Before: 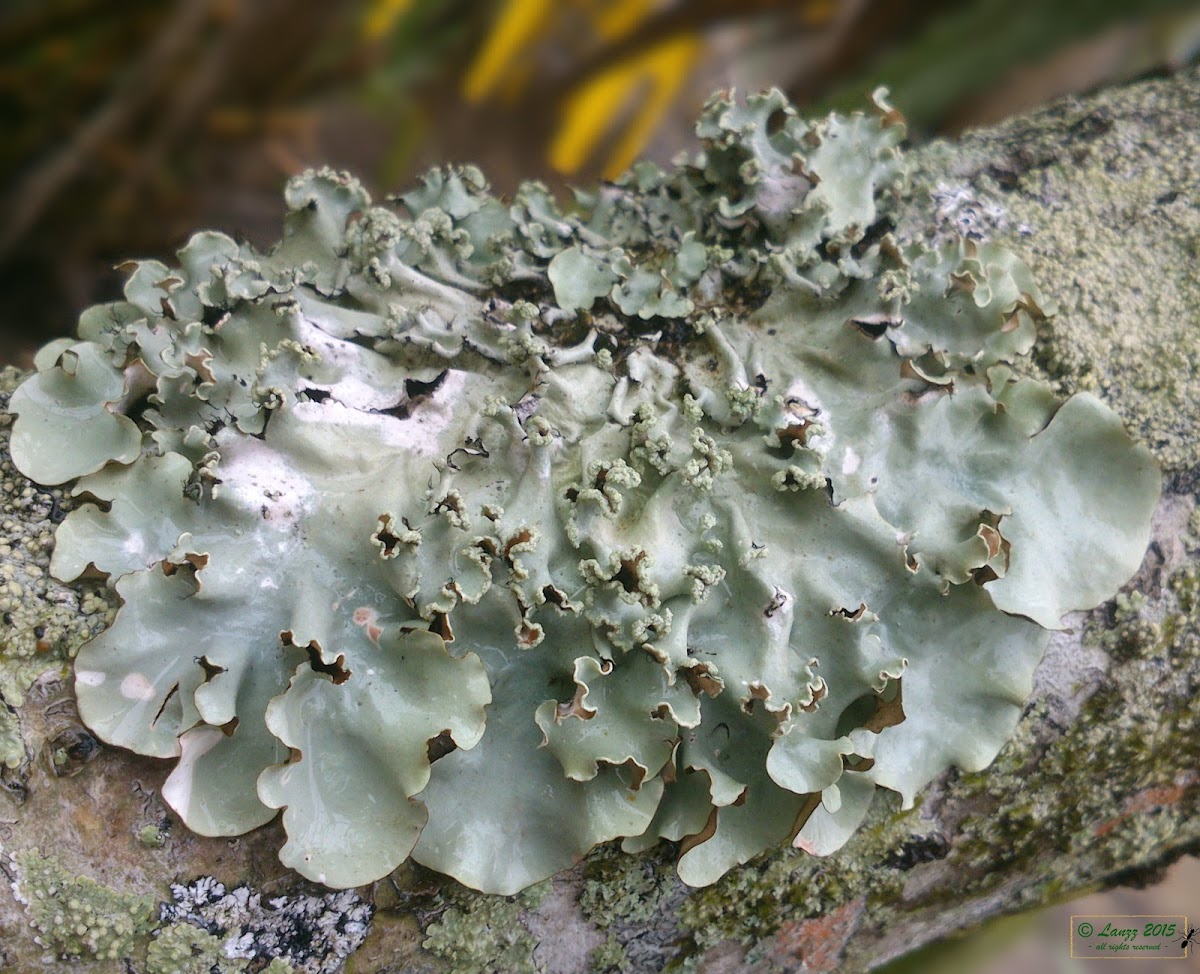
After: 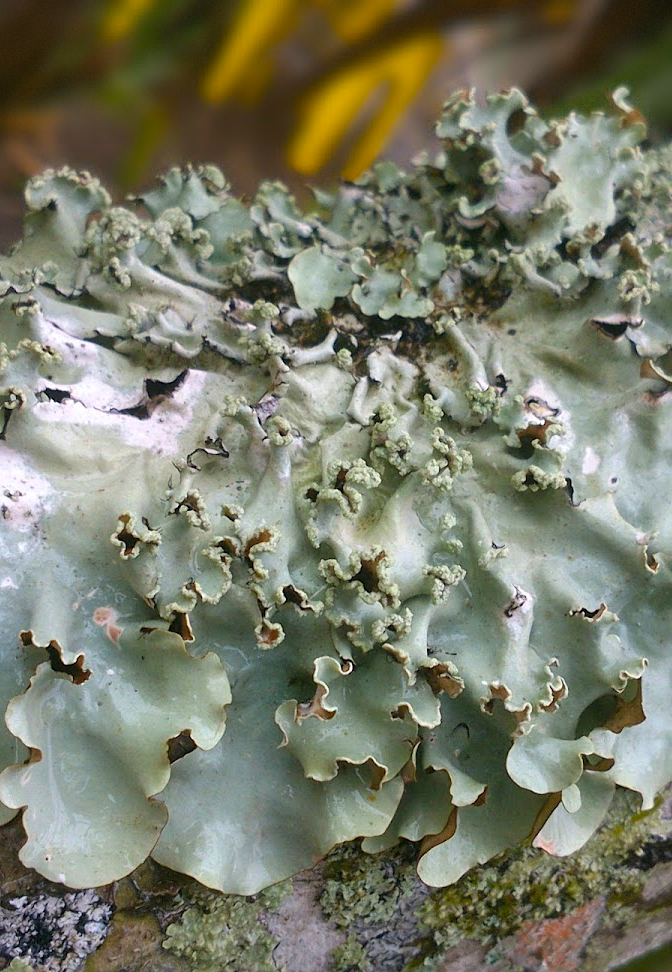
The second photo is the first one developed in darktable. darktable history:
color balance rgb: perceptual saturation grading › global saturation 20%, global vibrance 20%
crop: left 21.674%, right 22.086%
vignetting: fall-off start 97.28%, fall-off radius 79%, brightness -0.462, saturation -0.3, width/height ratio 1.114, dithering 8-bit output, unbound false
sharpen: amount 0.2
